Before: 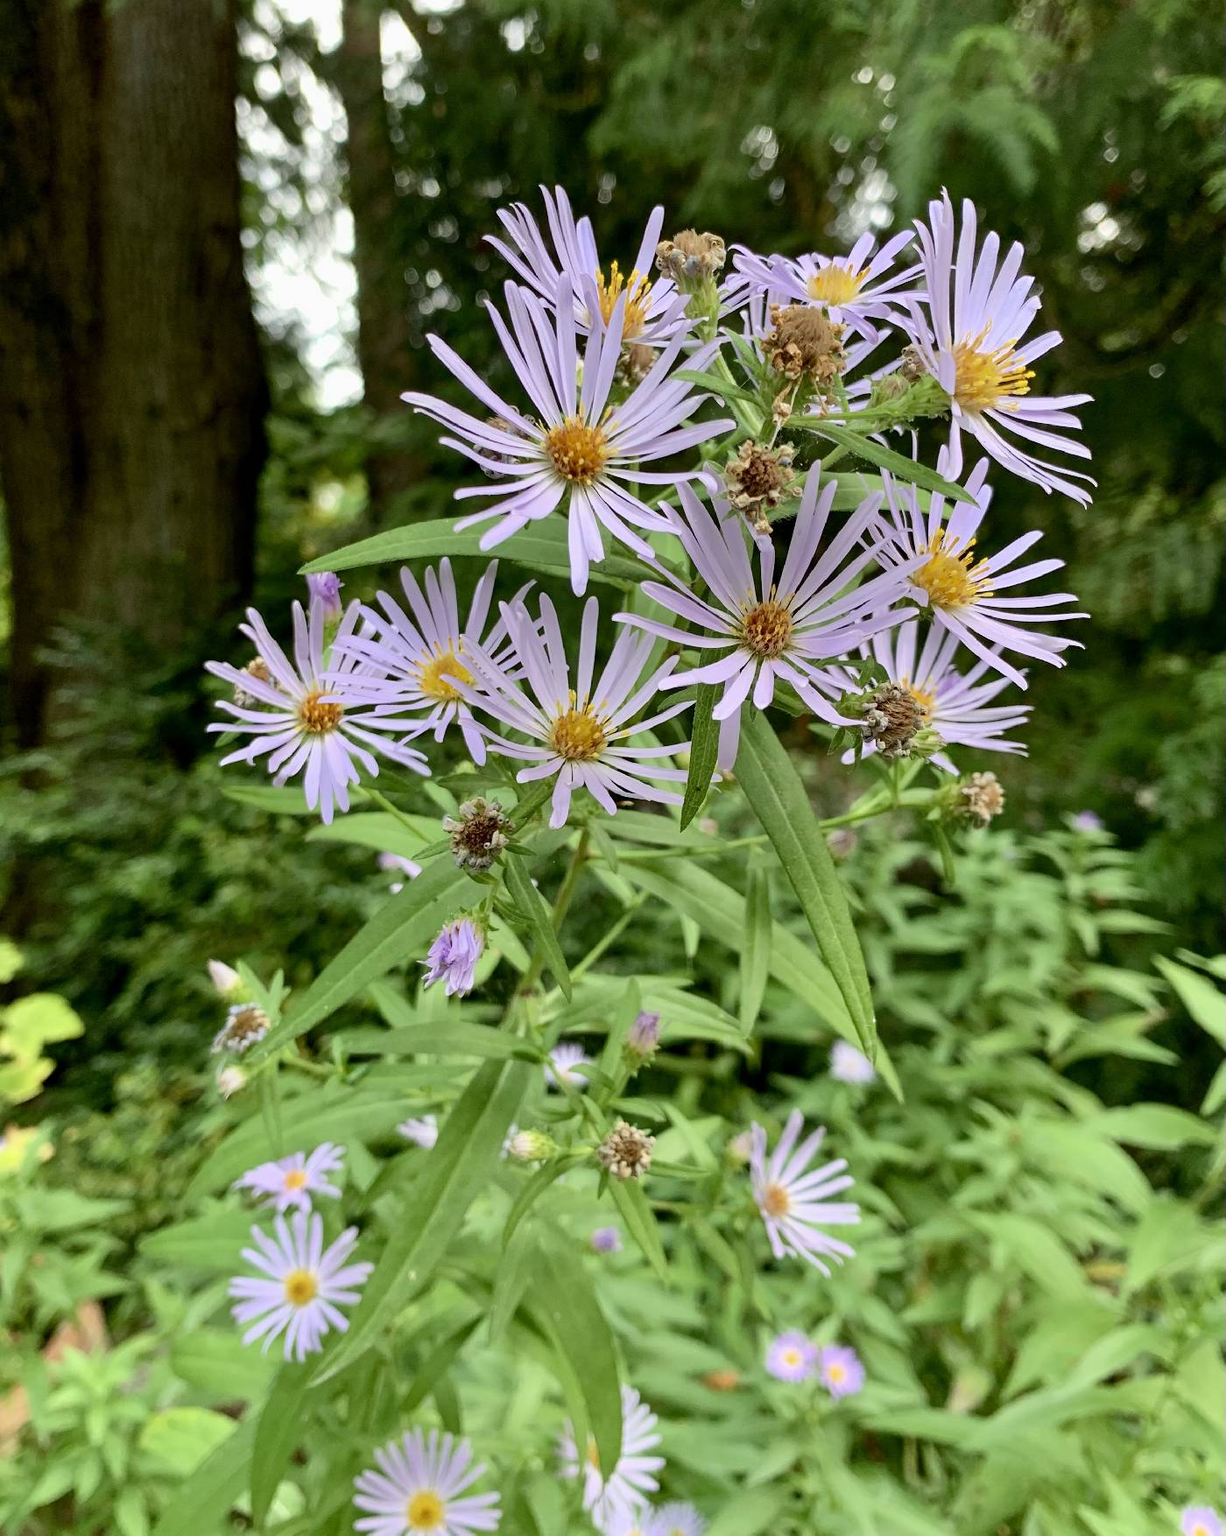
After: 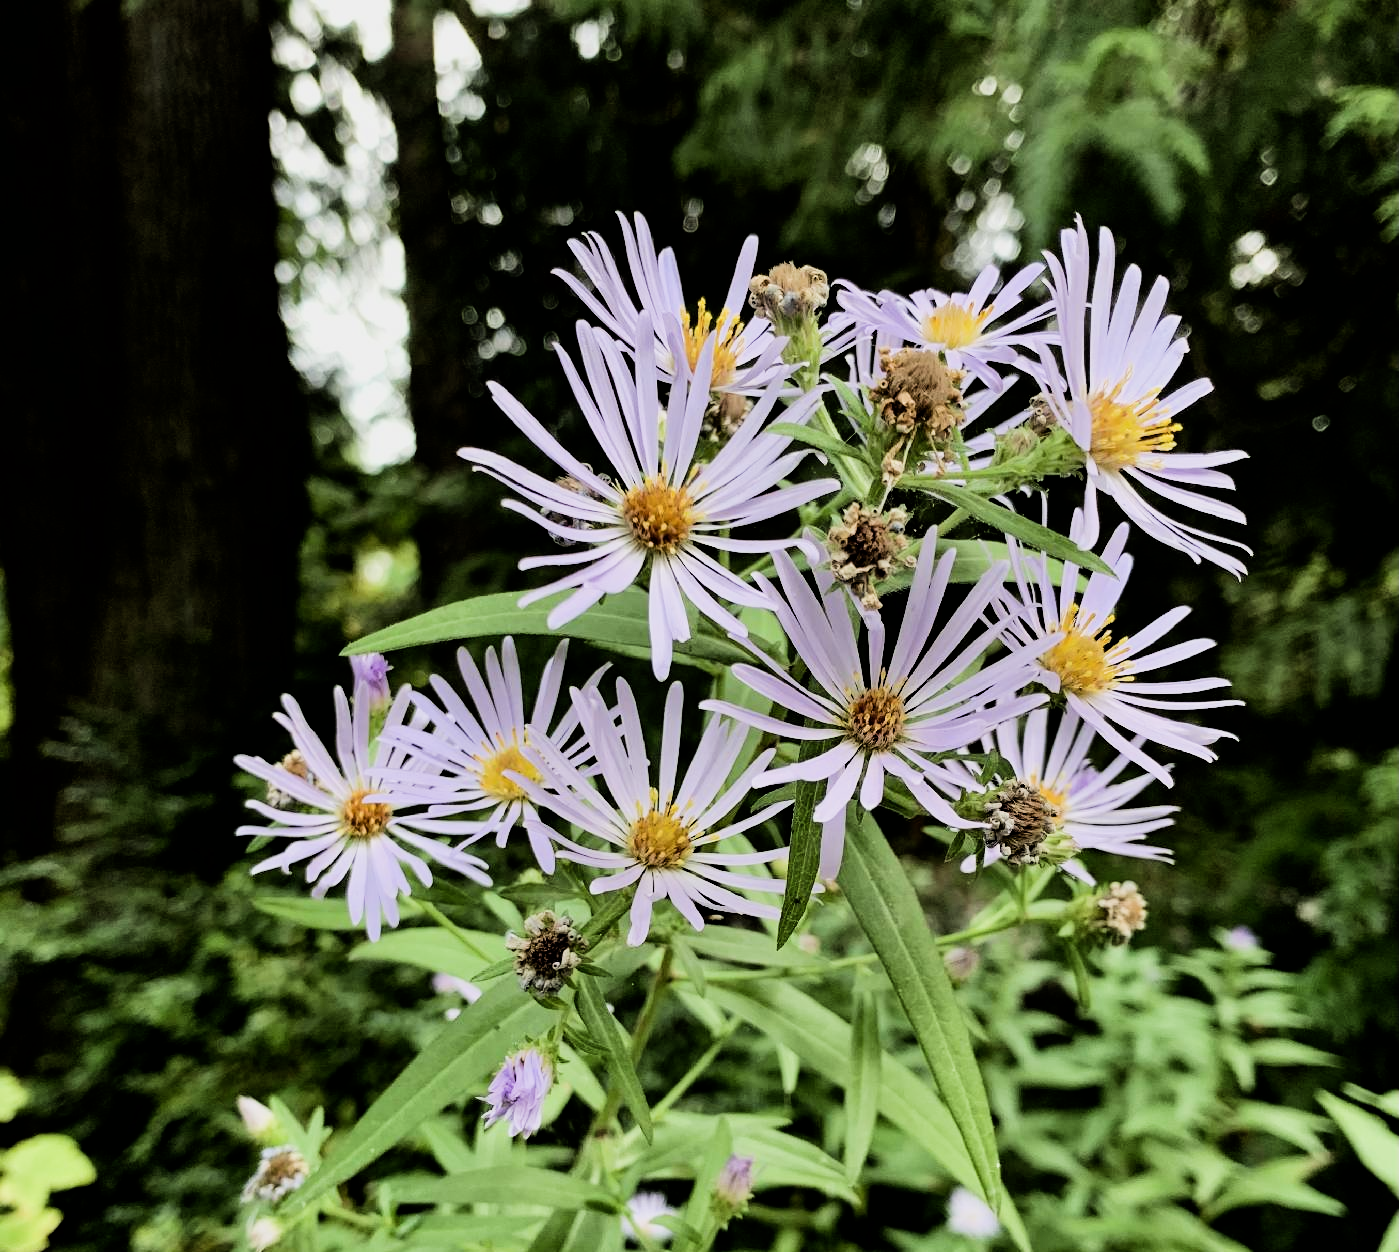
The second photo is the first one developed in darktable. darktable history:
crop: bottom 28.576%
filmic rgb: black relative exposure -5 EV, hardness 2.88, contrast 1.3, highlights saturation mix -30%
tone equalizer: -8 EV -0.417 EV, -7 EV -0.389 EV, -6 EV -0.333 EV, -5 EV -0.222 EV, -3 EV 0.222 EV, -2 EV 0.333 EV, -1 EV 0.389 EV, +0 EV 0.417 EV, edges refinement/feathering 500, mask exposure compensation -1.57 EV, preserve details no
